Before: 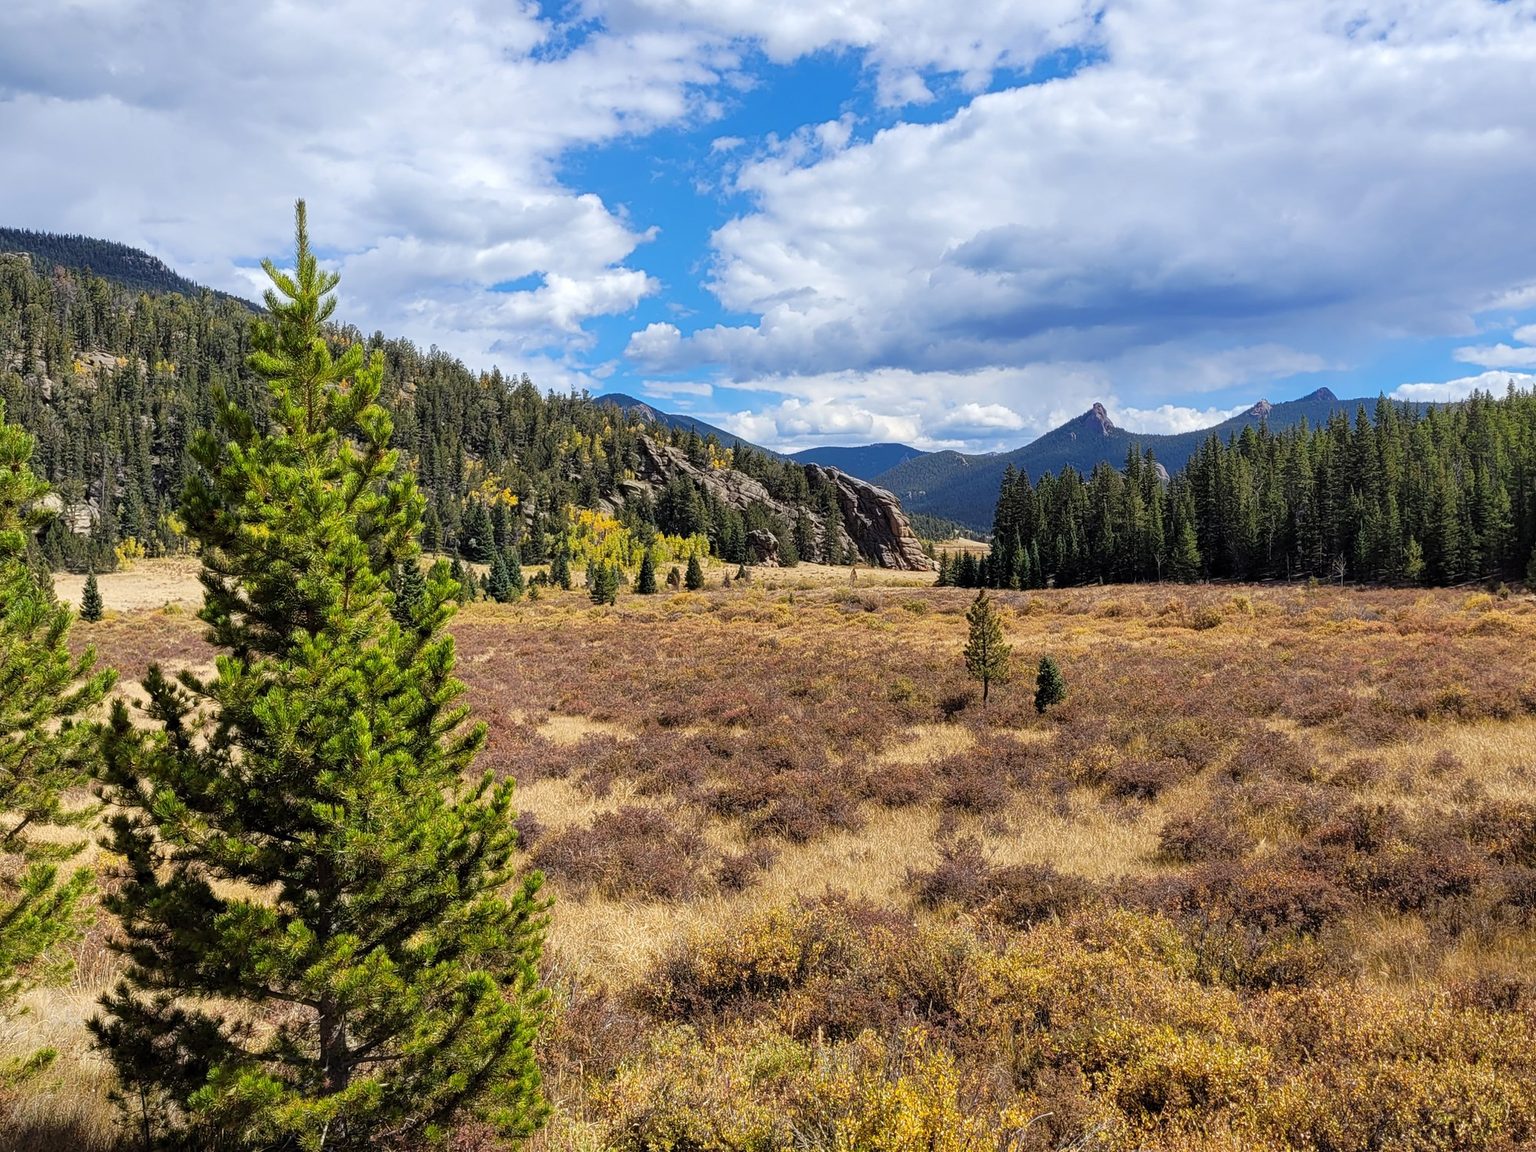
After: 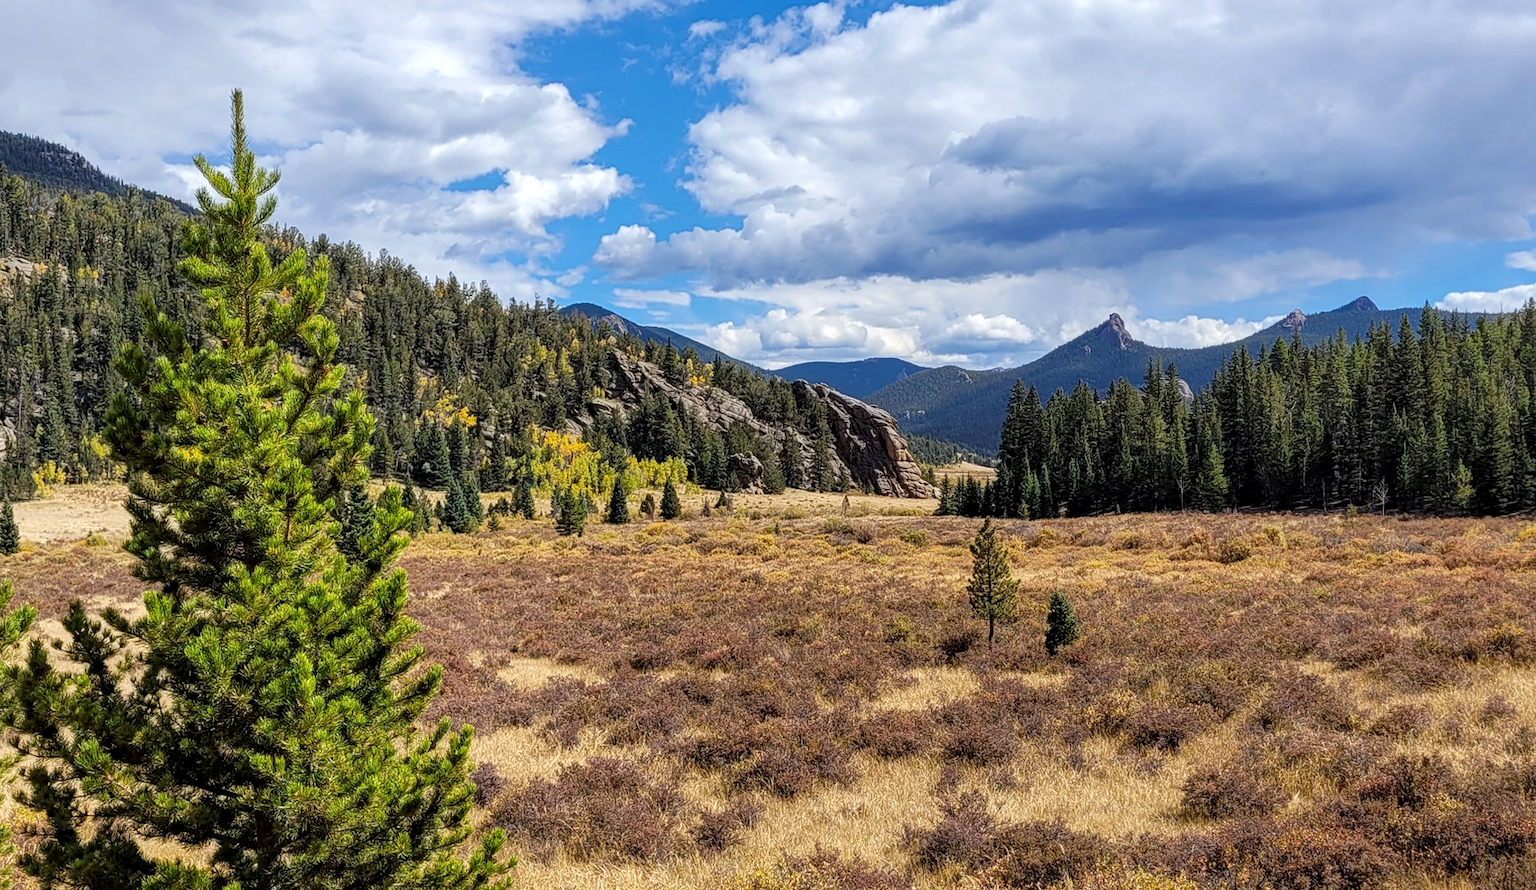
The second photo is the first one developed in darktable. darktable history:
crop: left 5.596%, top 10.314%, right 3.534%, bottom 19.395%
local contrast: on, module defaults
